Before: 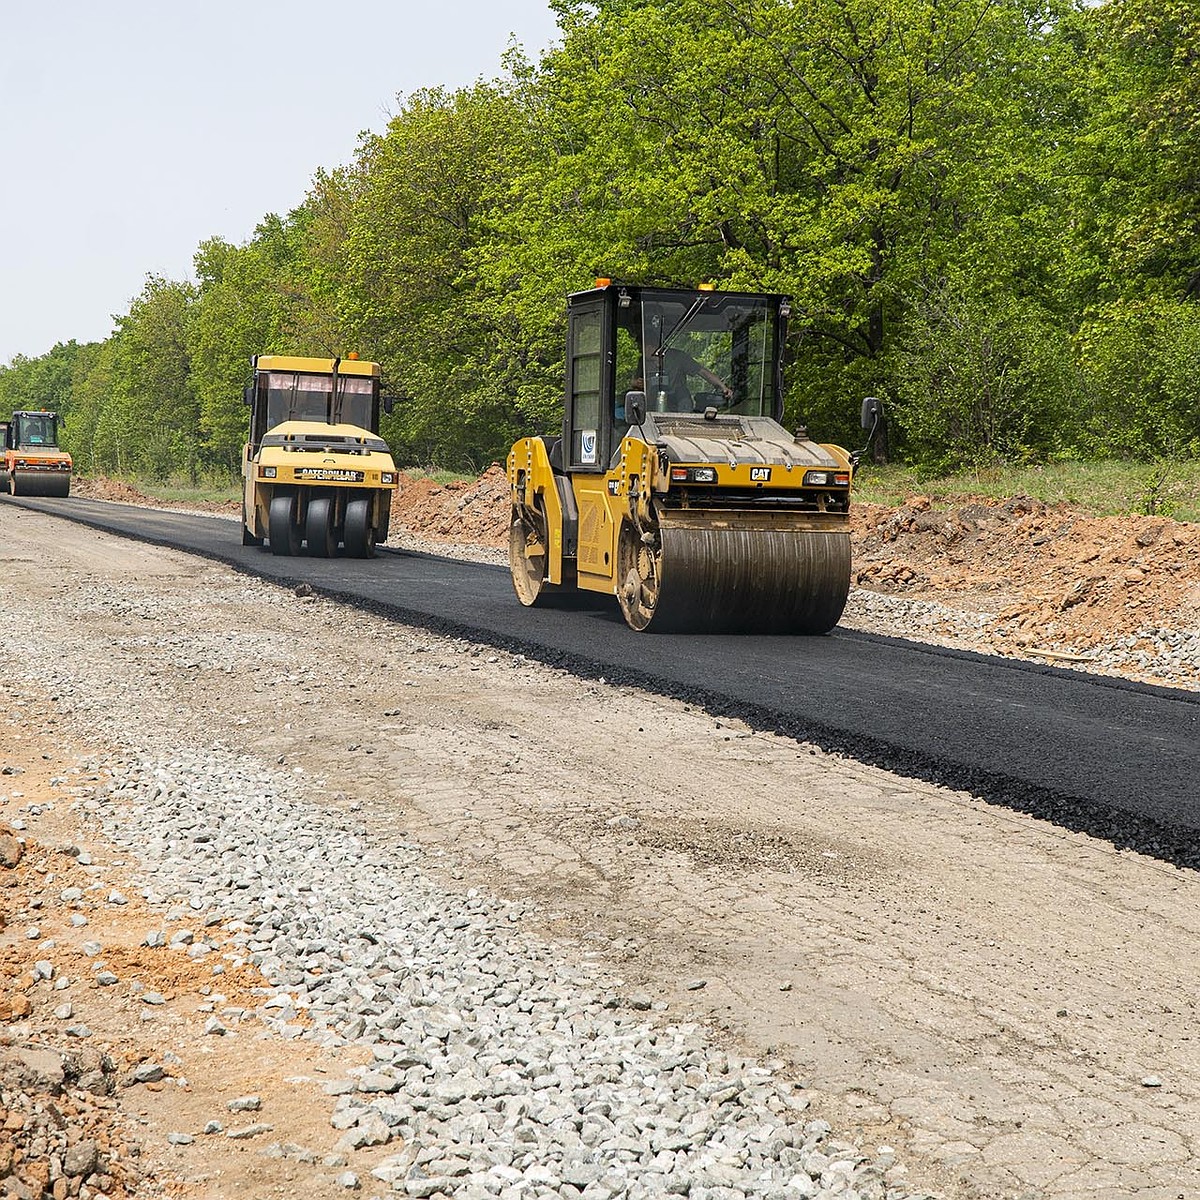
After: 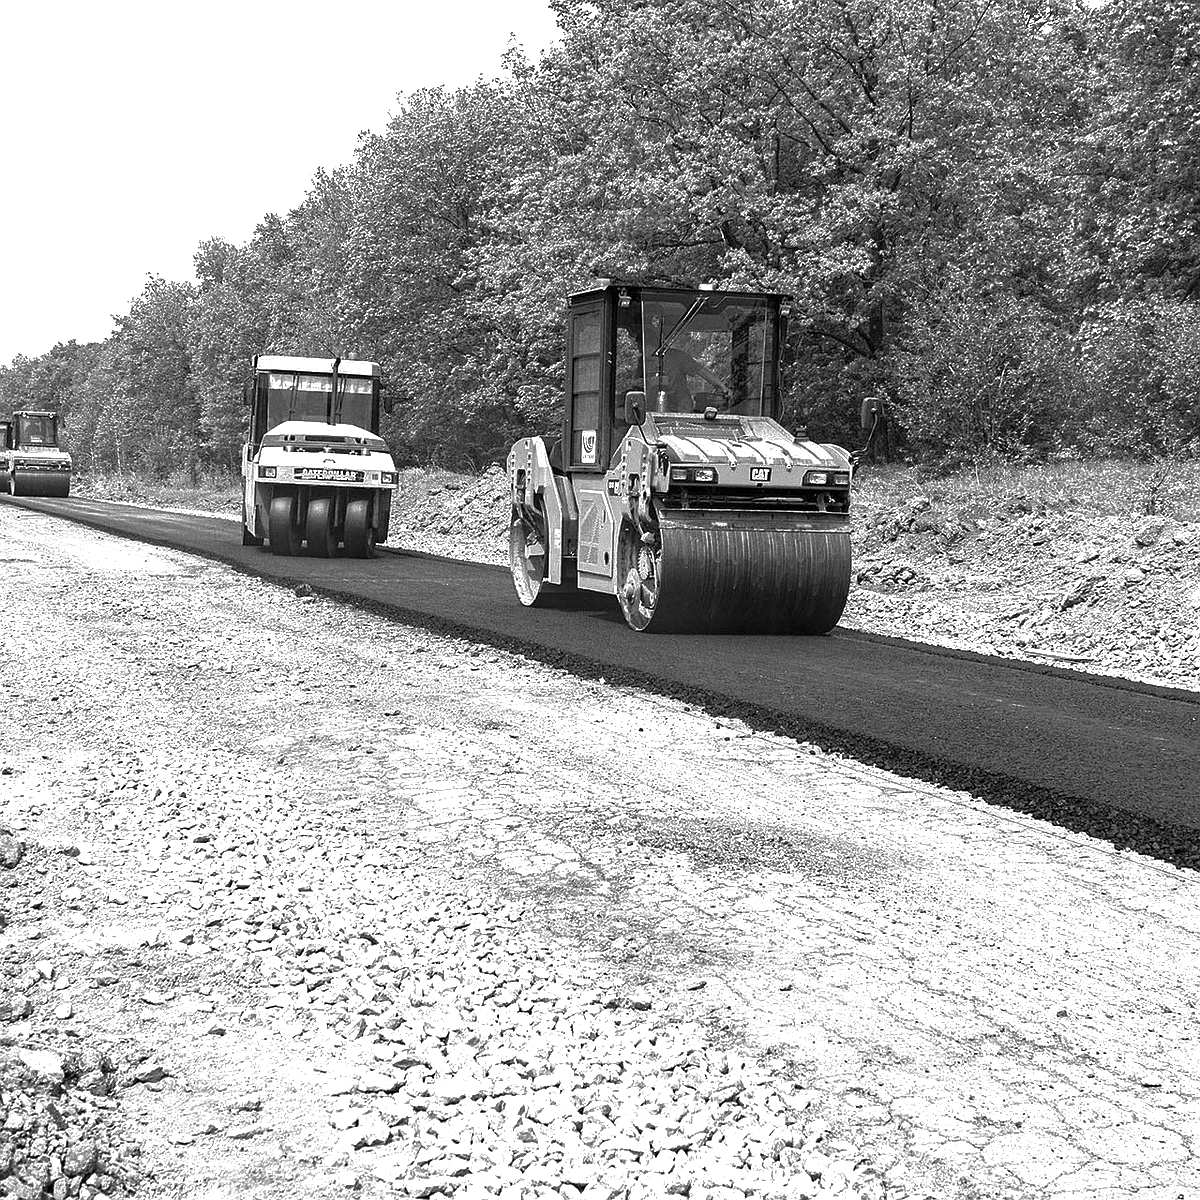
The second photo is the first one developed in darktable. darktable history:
grain: coarseness 0.09 ISO
monochrome: on, module defaults
base curve: curves: ch0 [(0, 0) (0.826, 0.587) (1, 1)]
exposure: black level correction 0.001, exposure 0.955 EV, compensate exposure bias true, compensate highlight preservation false
